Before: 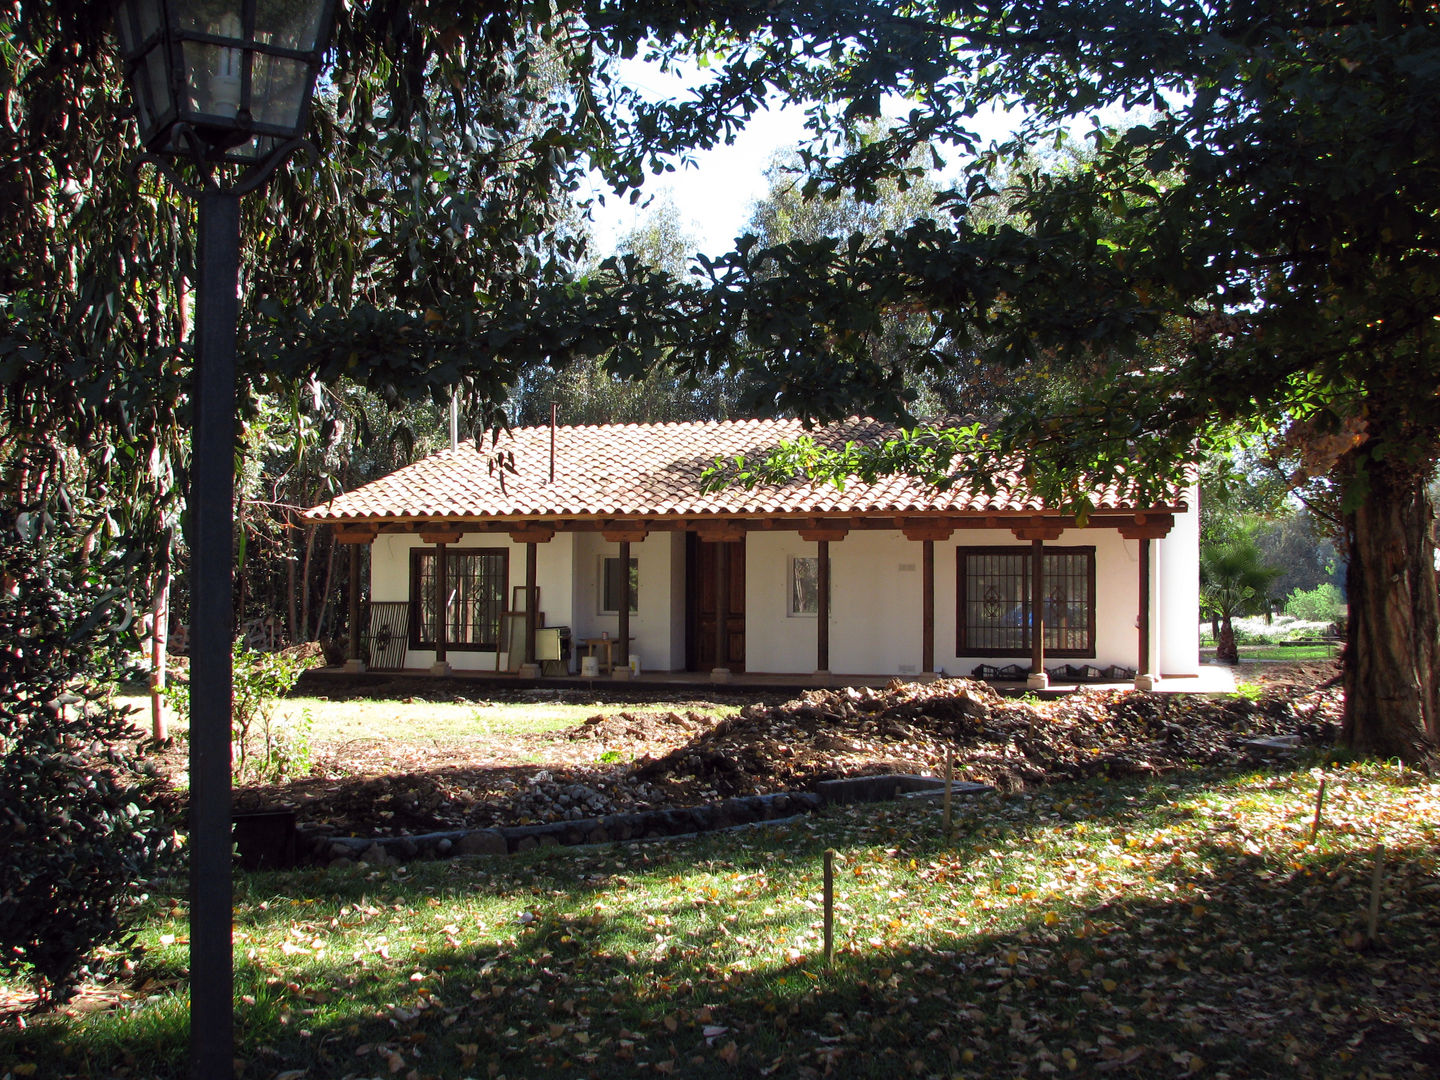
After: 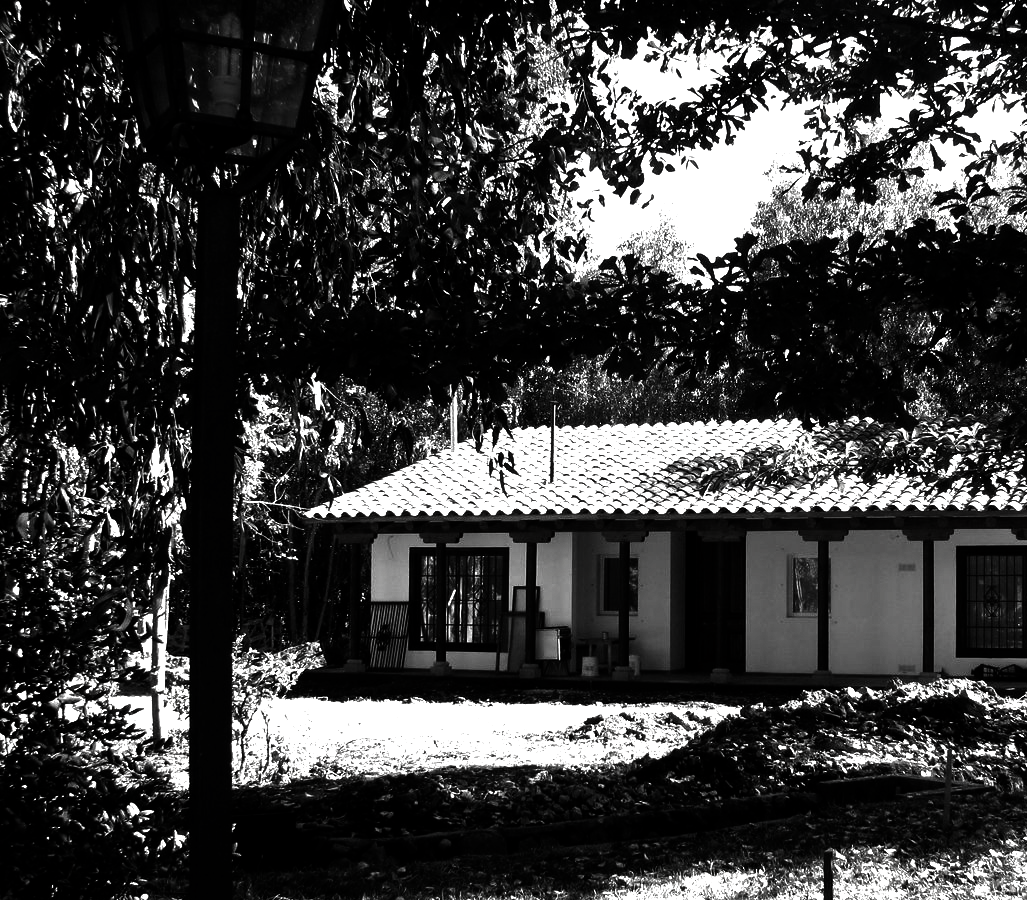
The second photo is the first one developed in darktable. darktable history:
color balance rgb: highlights gain › luminance 16.792%, highlights gain › chroma 2.908%, highlights gain › hue 262.25°, shadows fall-off 101.867%, perceptual saturation grading › global saturation 25.249%, perceptual brilliance grading › mid-tones 10.942%, perceptual brilliance grading › shadows 15.111%, mask middle-gray fulcrum 22.743%
contrast brightness saturation: contrast 0.019, brightness -0.991, saturation -0.993
crop: right 28.622%, bottom 16.629%
exposure: black level correction 0, exposure 0.702 EV, compensate highlight preservation false
